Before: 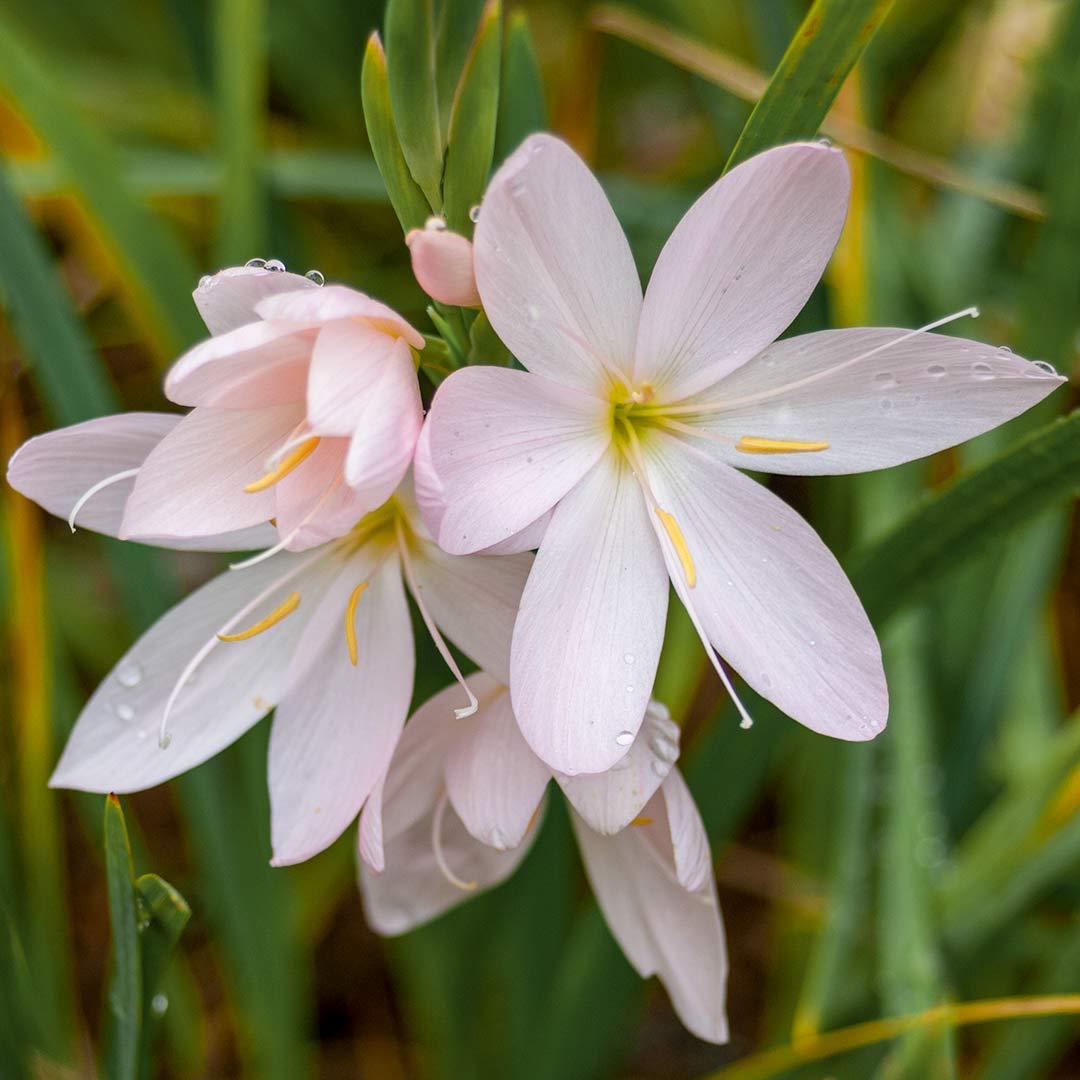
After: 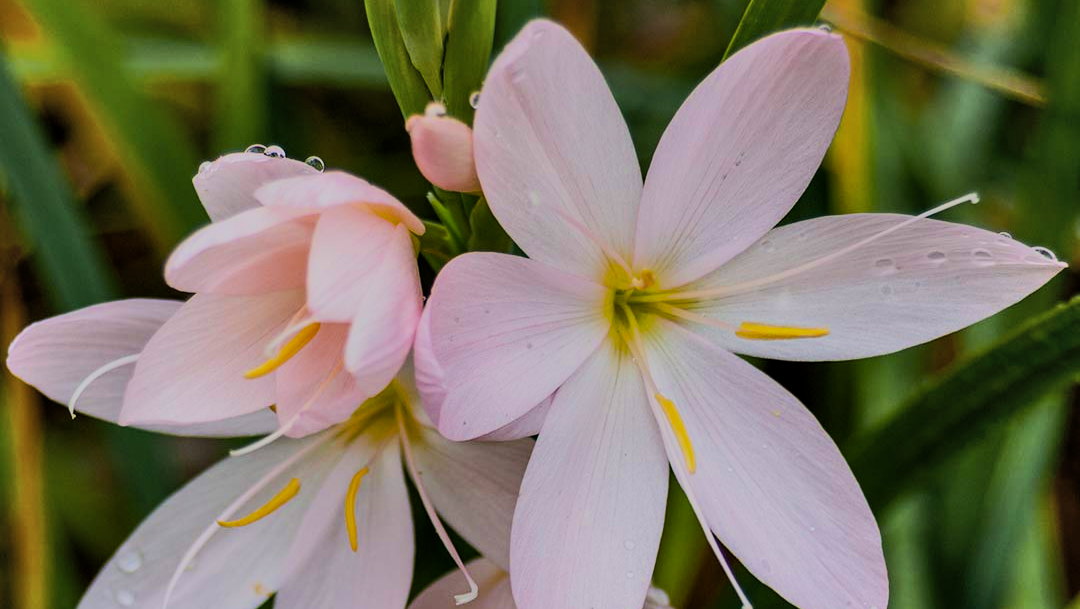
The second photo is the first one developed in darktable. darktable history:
shadows and highlights: shadows 60.91, highlights -60.39, soften with gaussian
crop and rotate: top 10.617%, bottom 32.97%
filmic rgb: middle gray luminance 29.82%, black relative exposure -9.01 EV, white relative exposure 7 EV, target black luminance 0%, hardness 2.94, latitude 1.8%, contrast 0.962, highlights saturation mix 4.77%, shadows ↔ highlights balance 12.79%, color science v6 (2022)
color balance rgb: highlights gain › chroma 0.165%, highlights gain › hue 330.1°, linear chroma grading › global chroma 14.983%, perceptual saturation grading › global saturation 0.549%, perceptual brilliance grading › highlights 3.181%, perceptual brilliance grading › mid-tones -18.71%, perceptual brilliance grading › shadows -41.272%, global vibrance 42.331%
